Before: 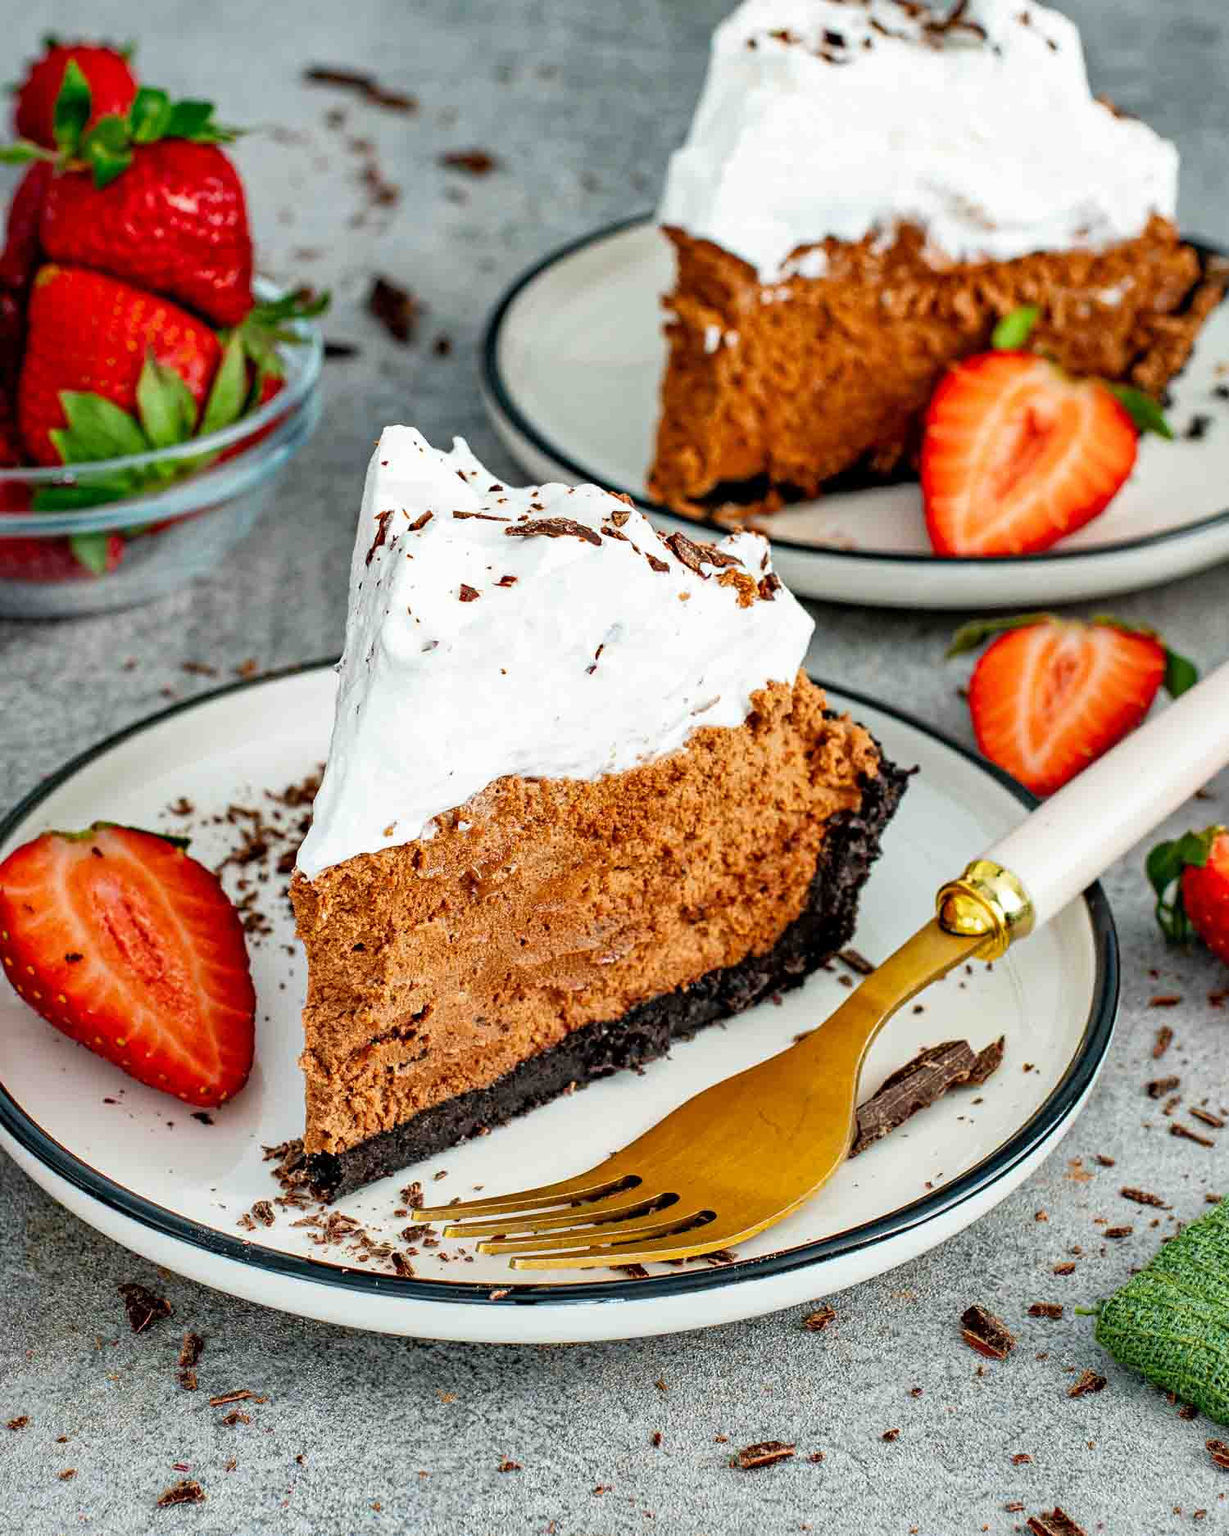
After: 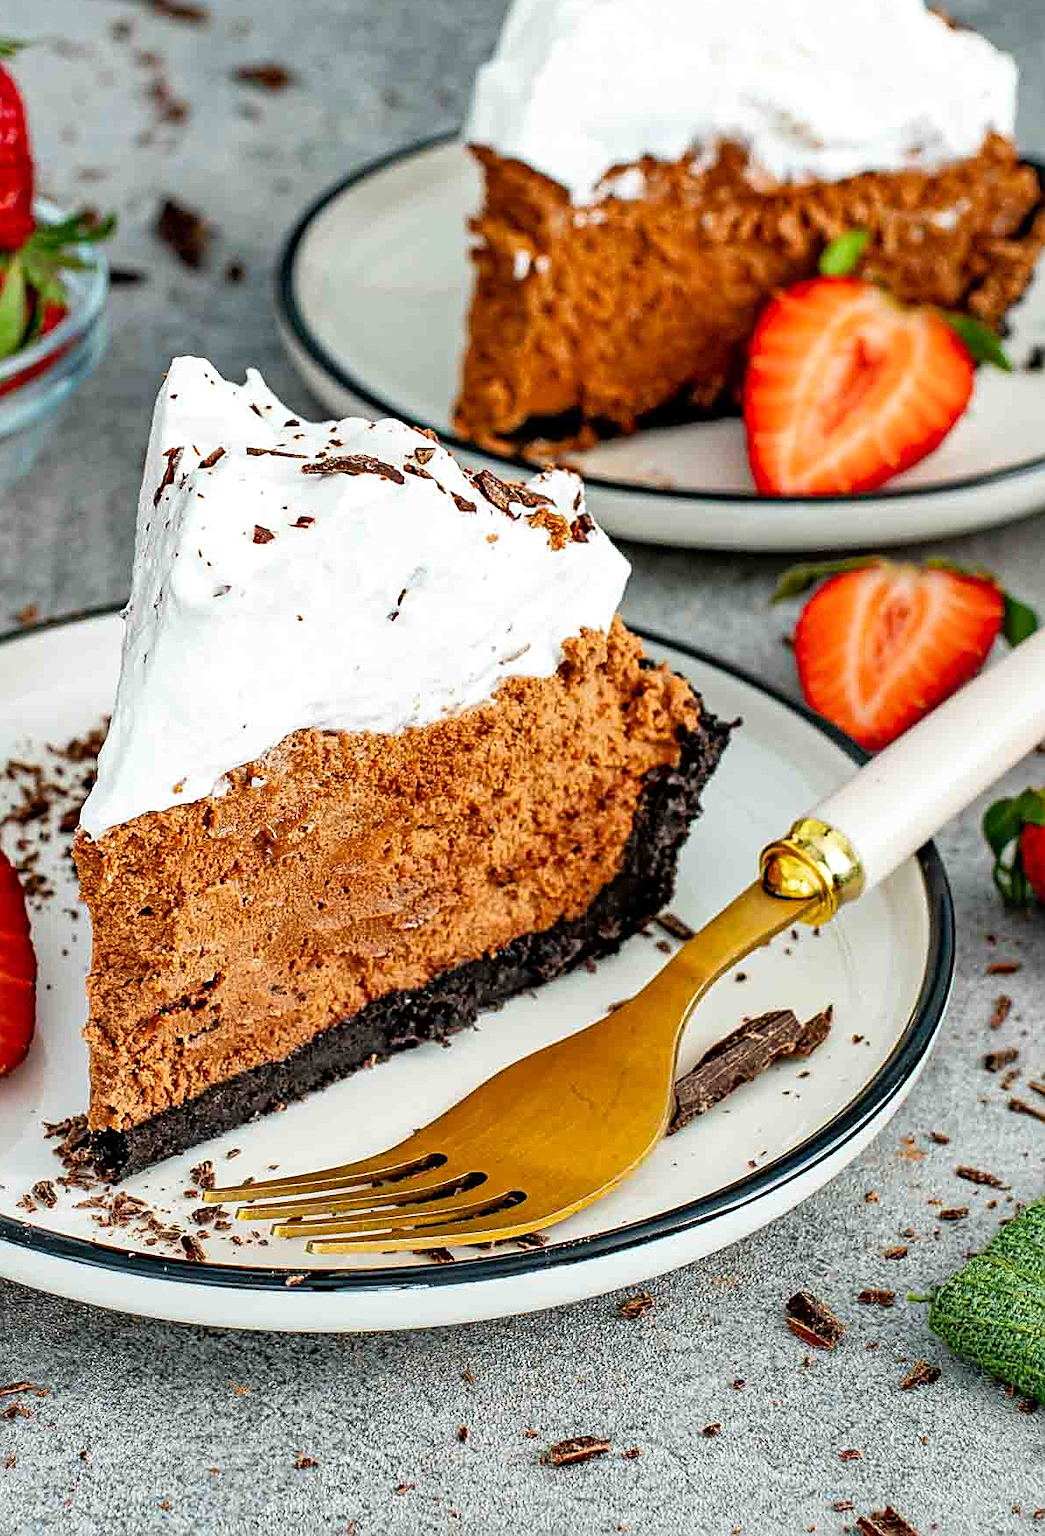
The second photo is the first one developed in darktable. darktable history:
levels: levels [0, 0.492, 0.984]
crop and rotate: left 18.055%, top 5.904%, right 1.861%
sharpen: on, module defaults
